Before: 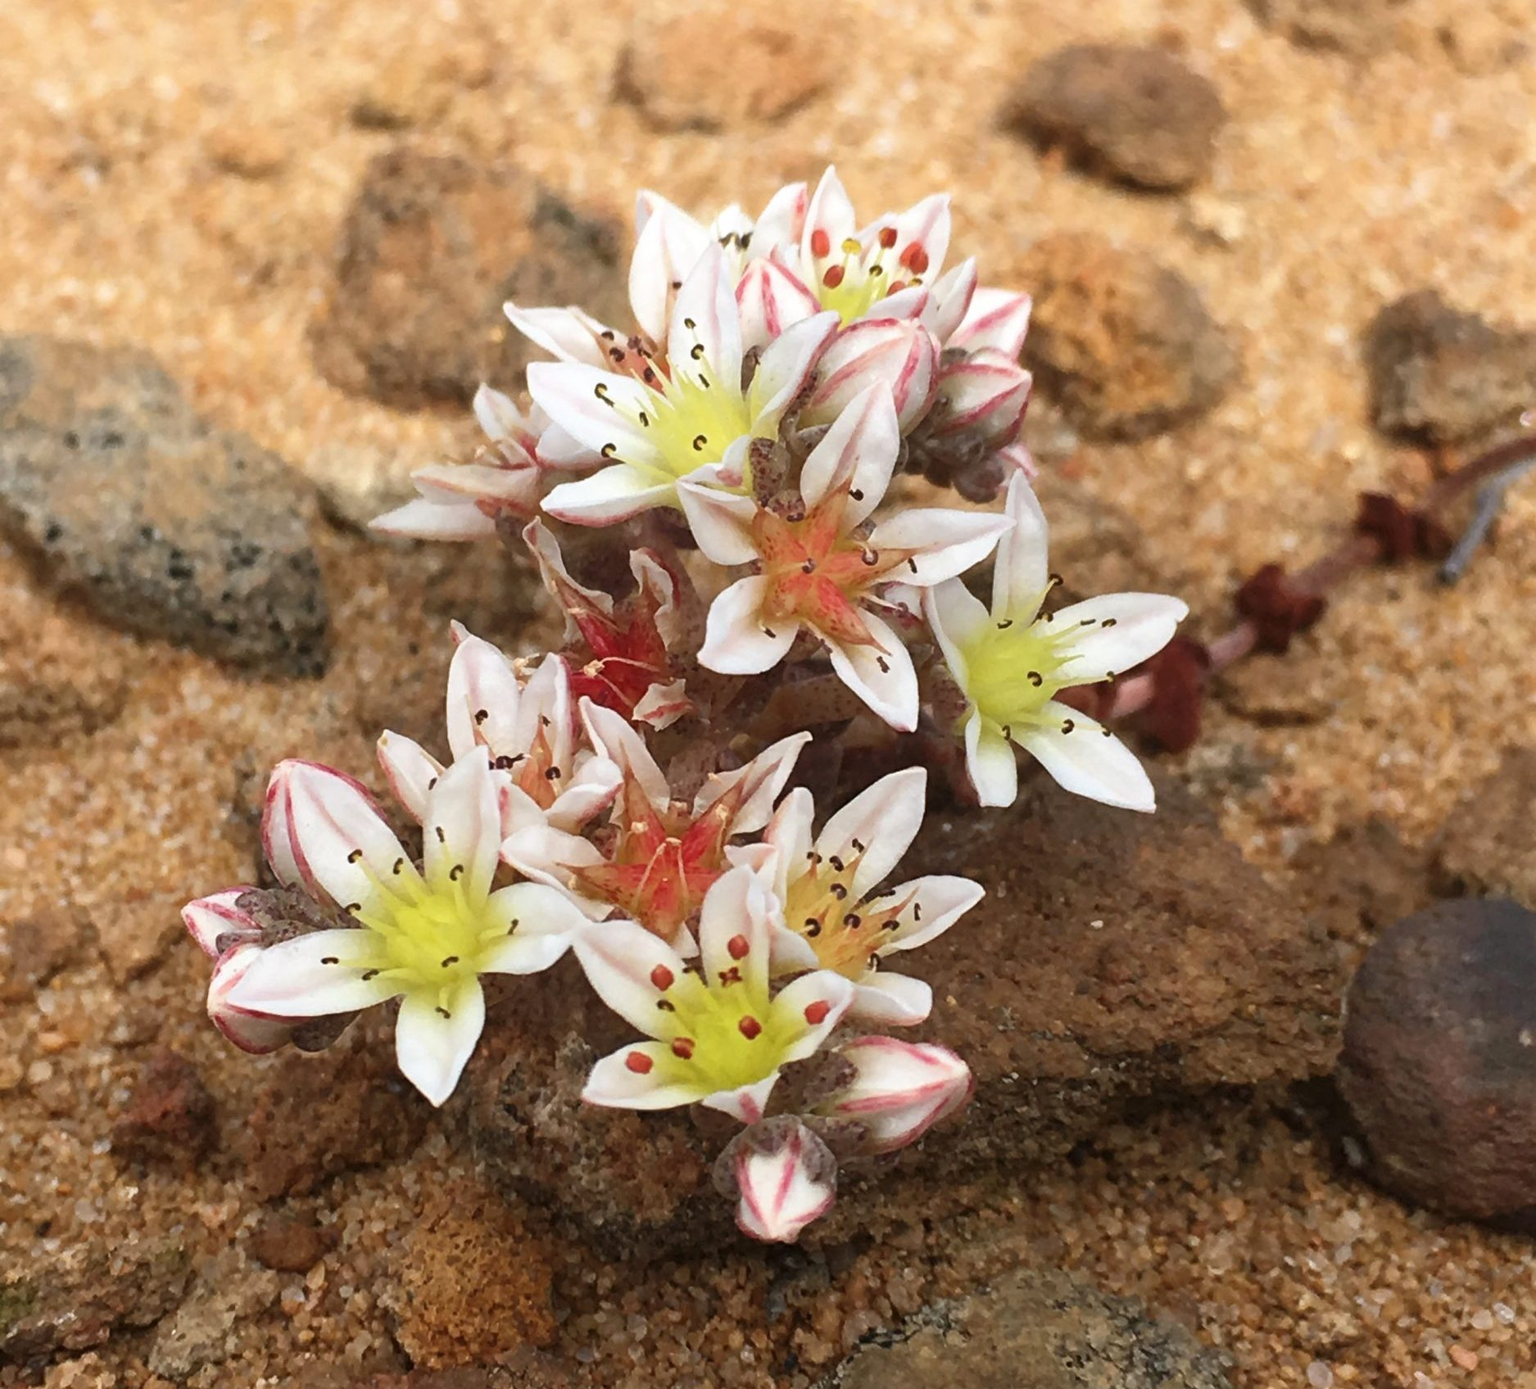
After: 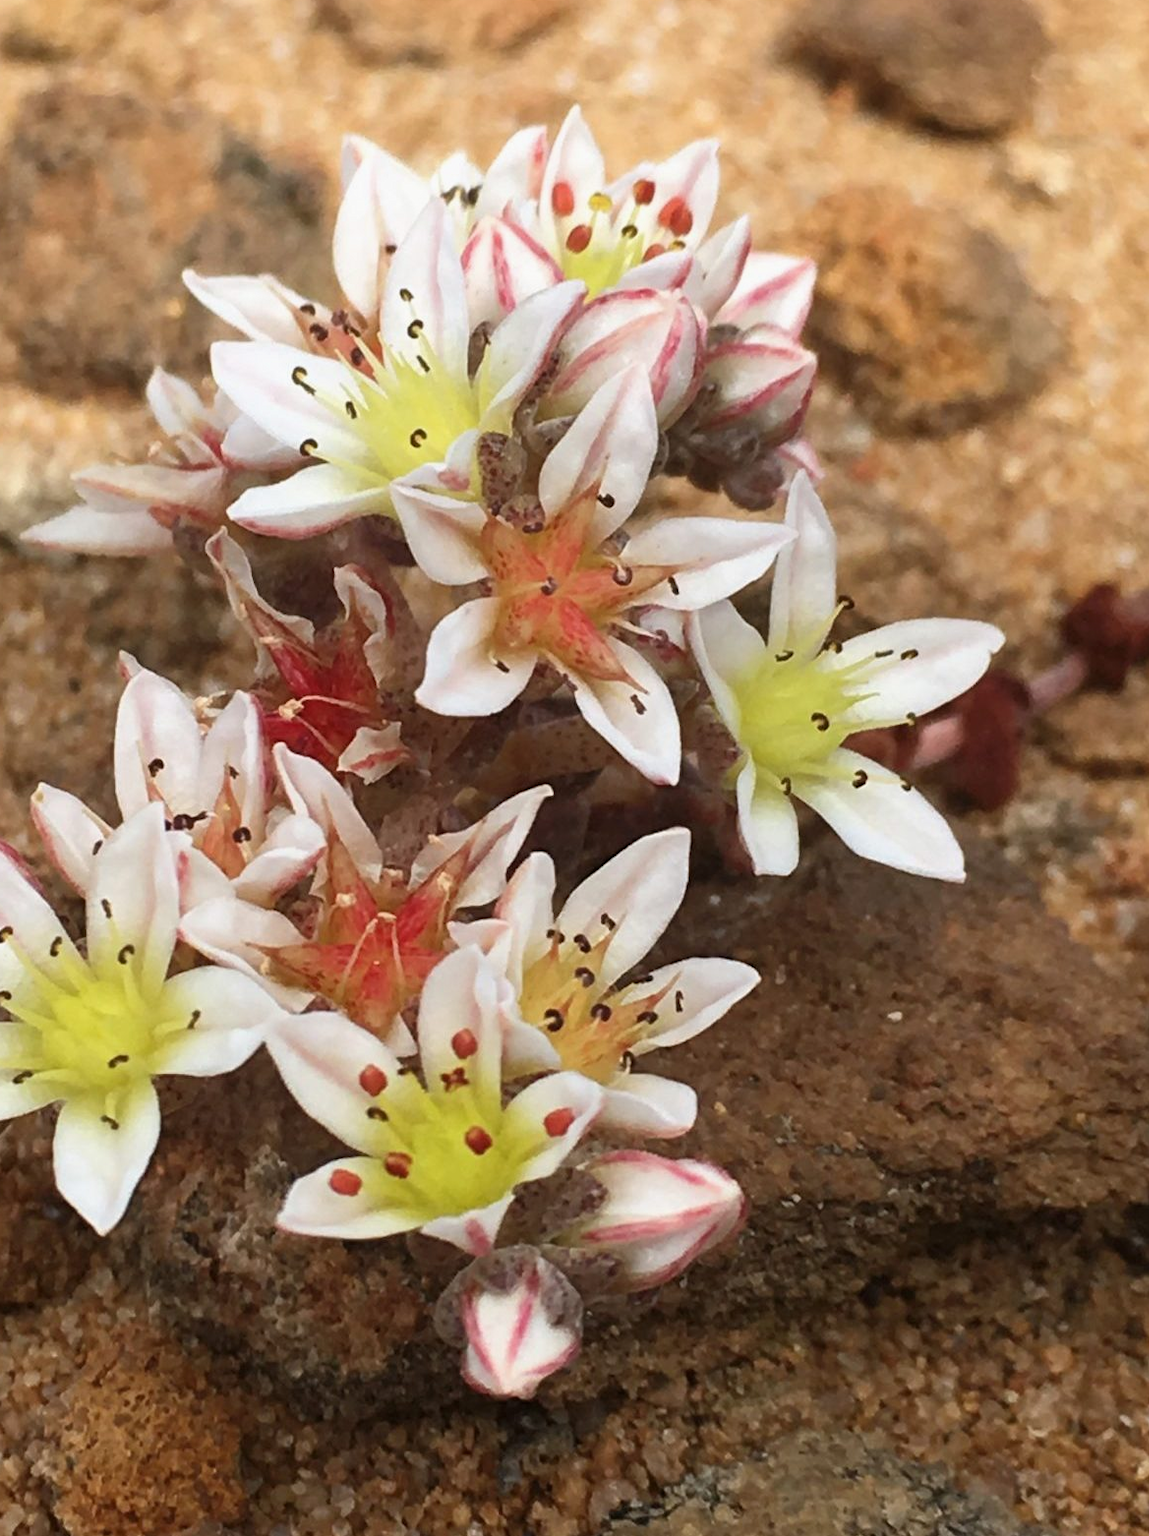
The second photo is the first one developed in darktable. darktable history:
exposure: exposure -0.072 EV, compensate highlight preservation false
crop and rotate: left 22.918%, top 5.629%, right 14.711%, bottom 2.247%
